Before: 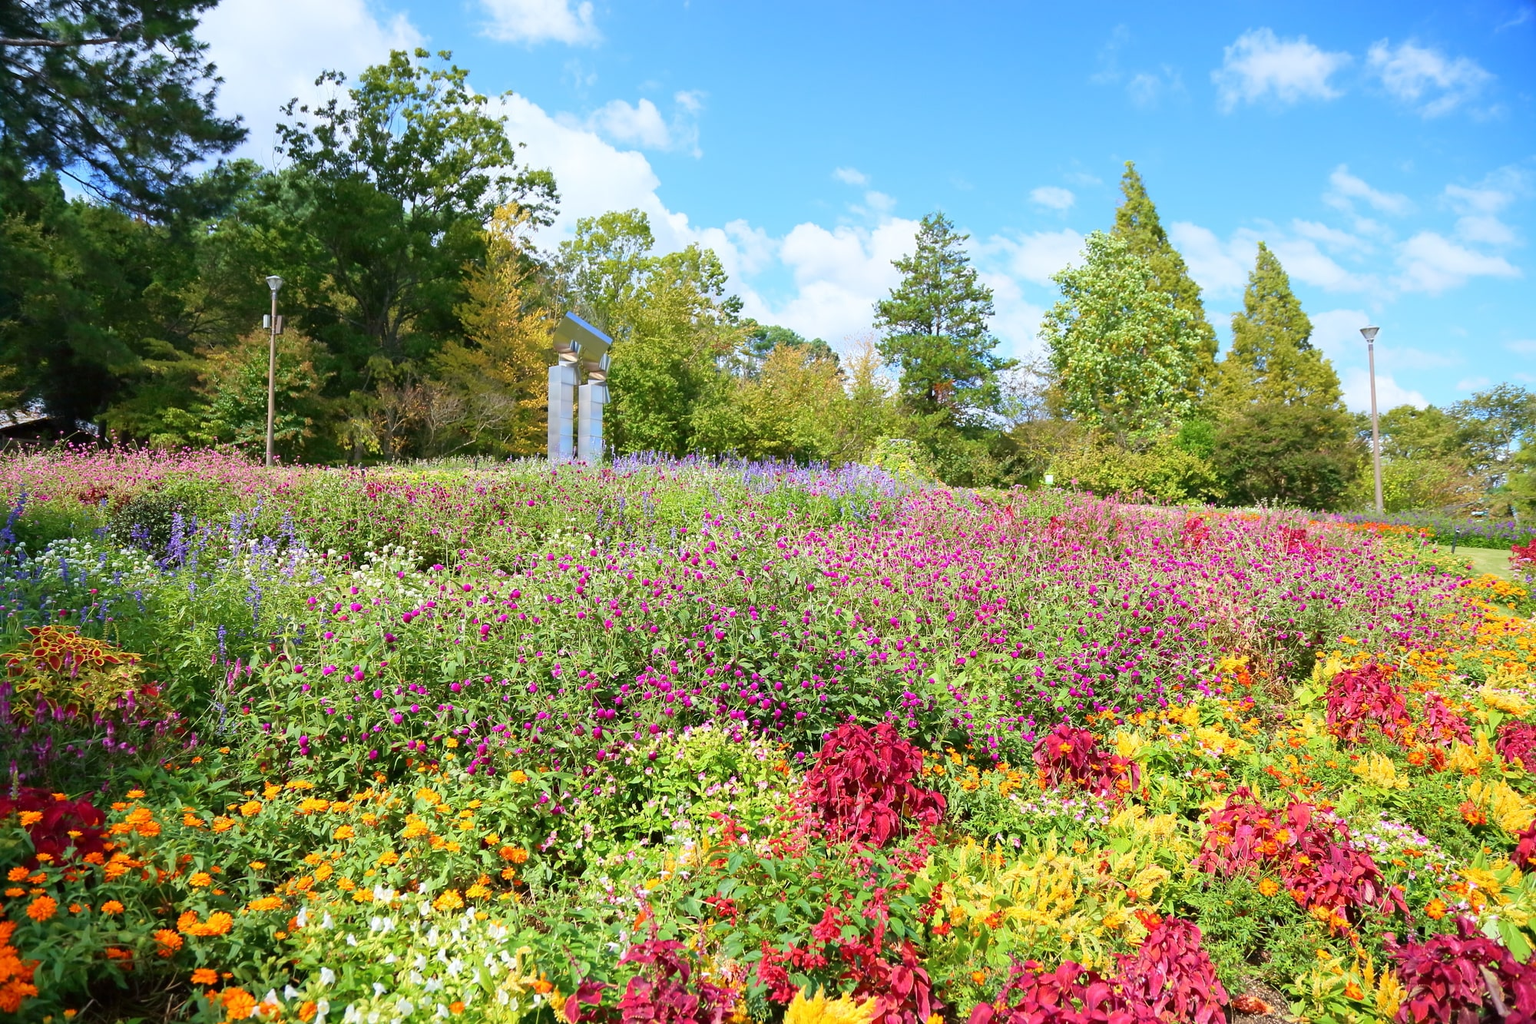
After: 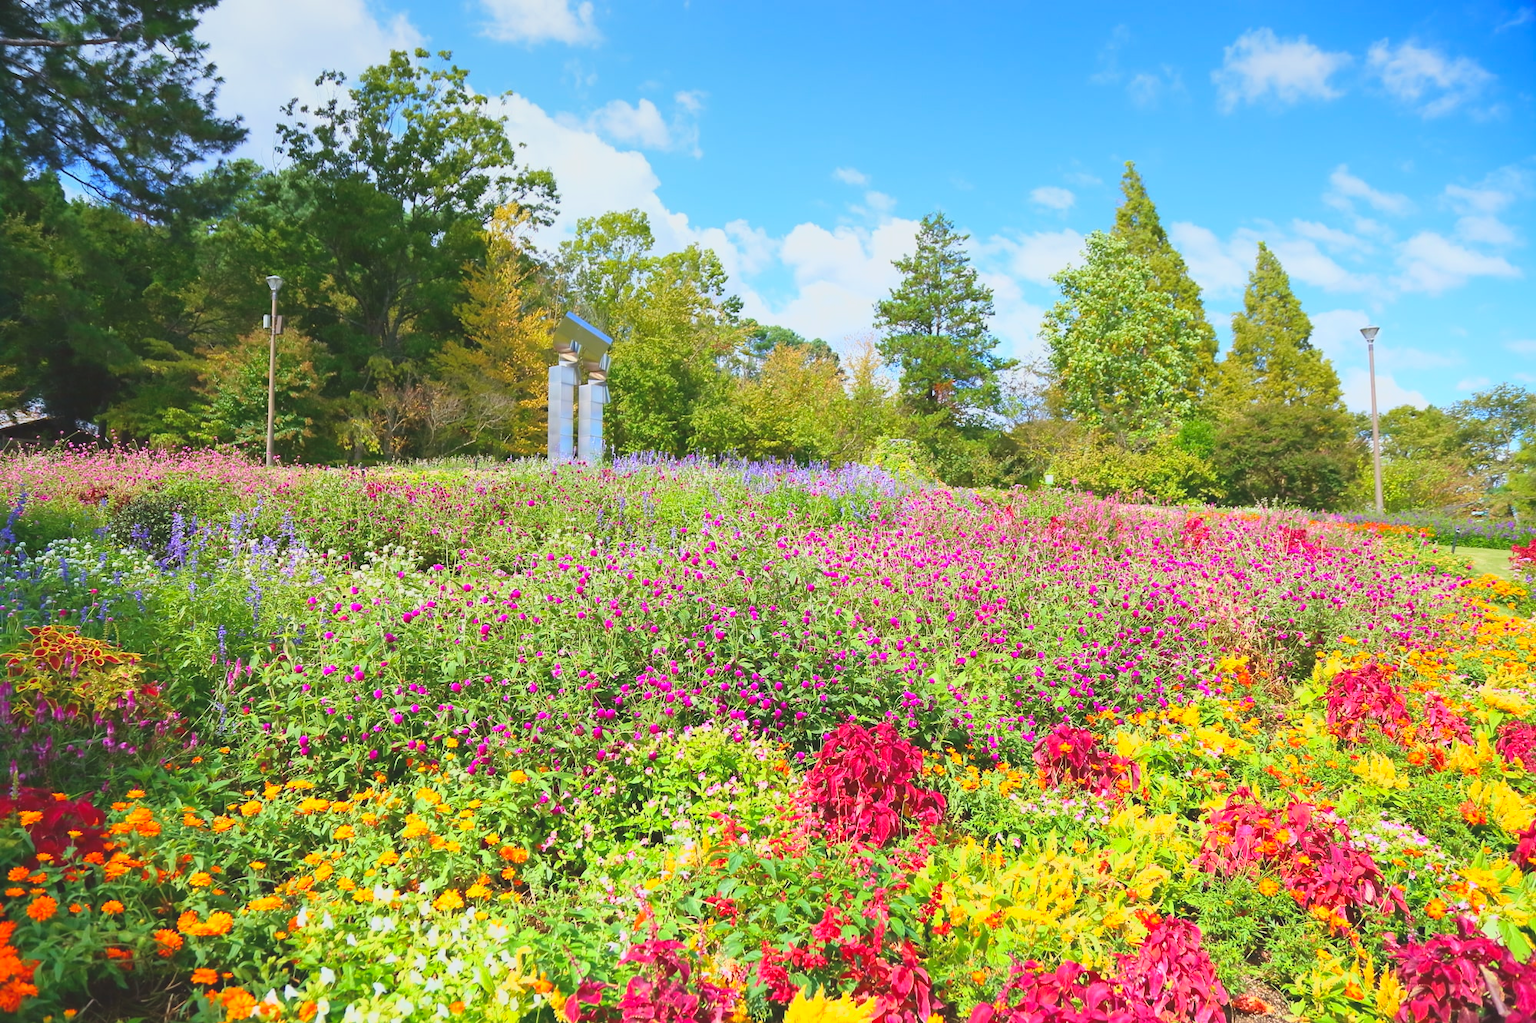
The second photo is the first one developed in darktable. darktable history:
exposure: black level correction -0.005, exposure 0.622 EV, compensate highlight preservation false
graduated density: on, module defaults
lowpass: radius 0.1, contrast 0.85, saturation 1.1, unbound 0
